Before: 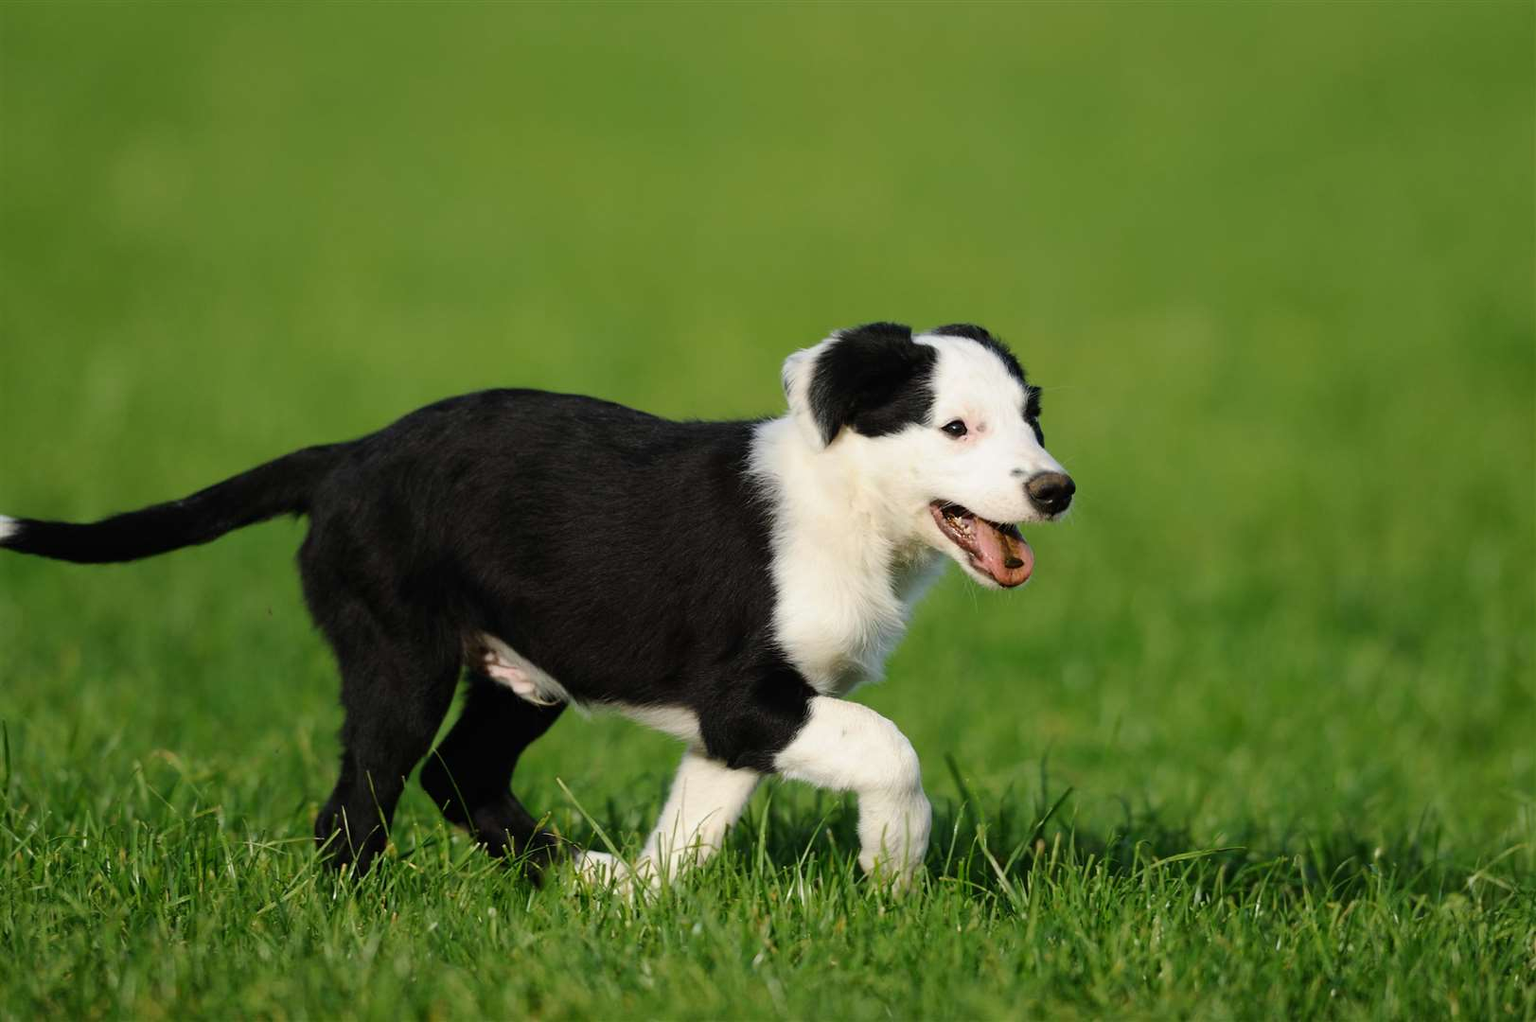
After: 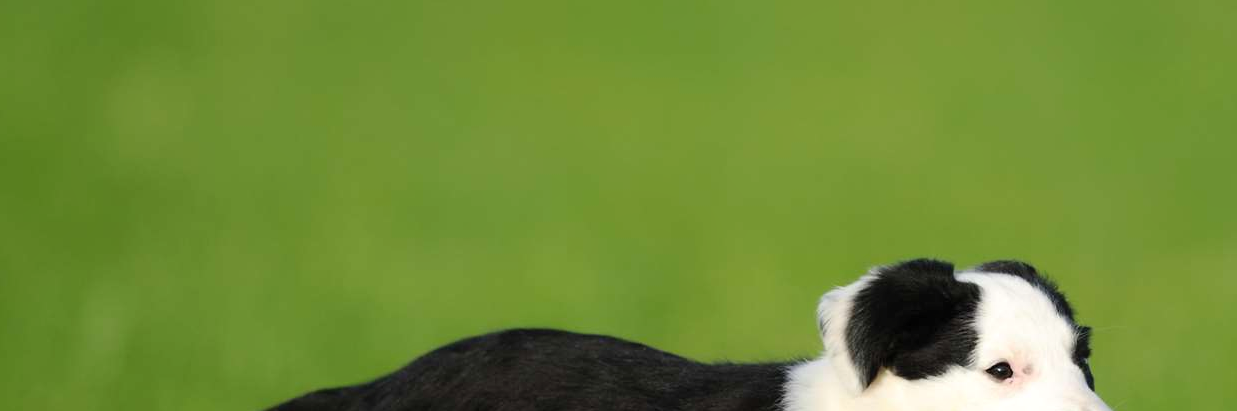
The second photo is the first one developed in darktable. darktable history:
exposure: exposure 0.2 EV, compensate highlight preservation false
levels: levels [0.018, 0.493, 1]
crop: left 0.579%, top 7.627%, right 23.167%, bottom 54.275%
contrast equalizer: octaves 7, y [[0.6 ×6], [0.55 ×6], [0 ×6], [0 ×6], [0 ×6]], mix -0.3
